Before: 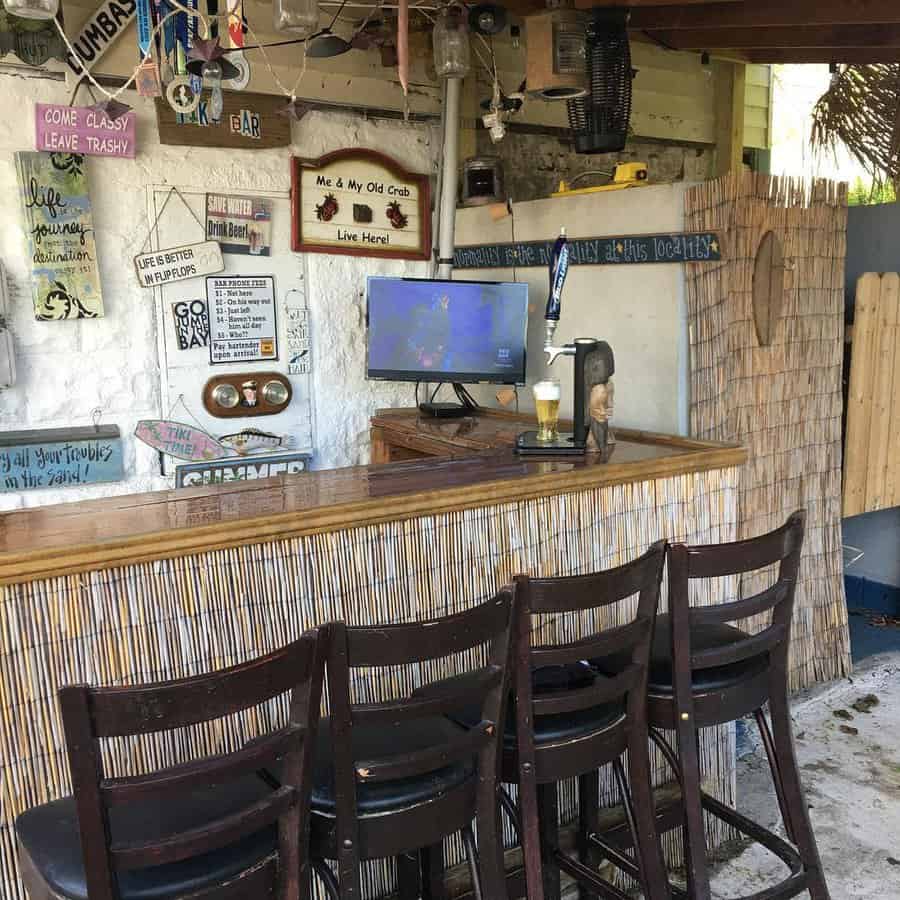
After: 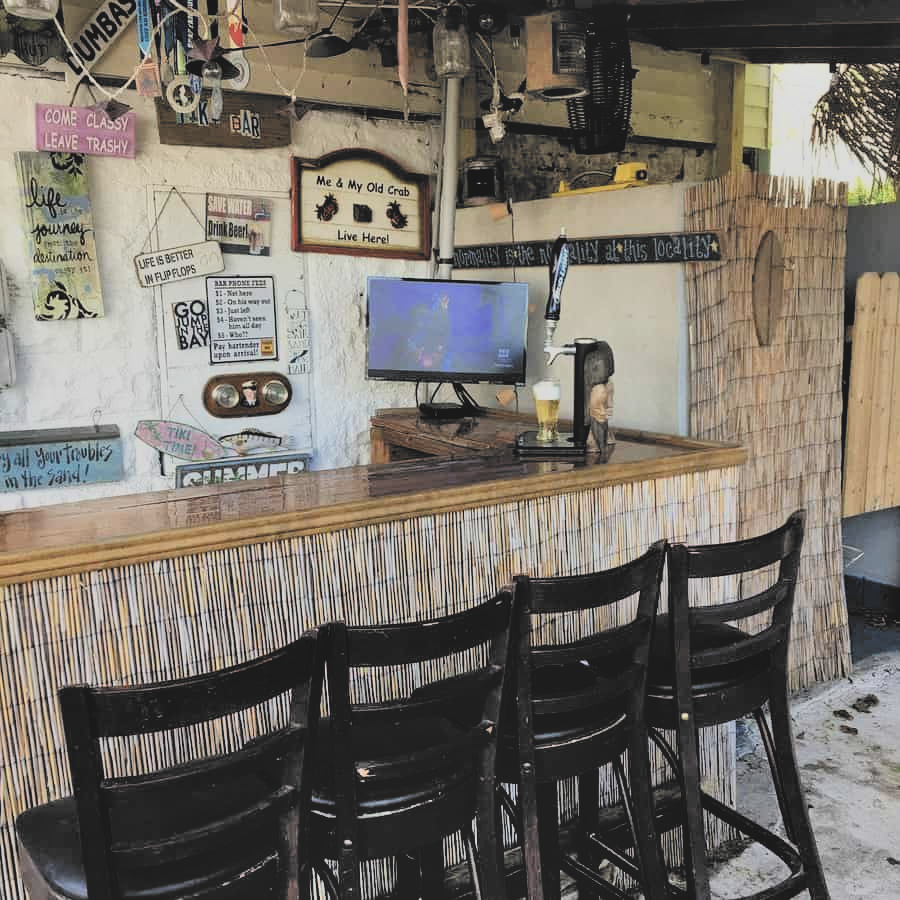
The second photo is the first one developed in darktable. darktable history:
shadows and highlights: soften with gaussian
contrast brightness saturation: contrast -0.139, brightness 0.045, saturation -0.132
filmic rgb: black relative exposure -5.13 EV, white relative exposure 3.55 EV, threshold 5.94 EV, hardness 3.18, contrast 1.298, highlights saturation mix -48.81%, color science v6 (2022), enable highlight reconstruction true
exposure: black level correction 0, compensate exposure bias true, compensate highlight preservation false
